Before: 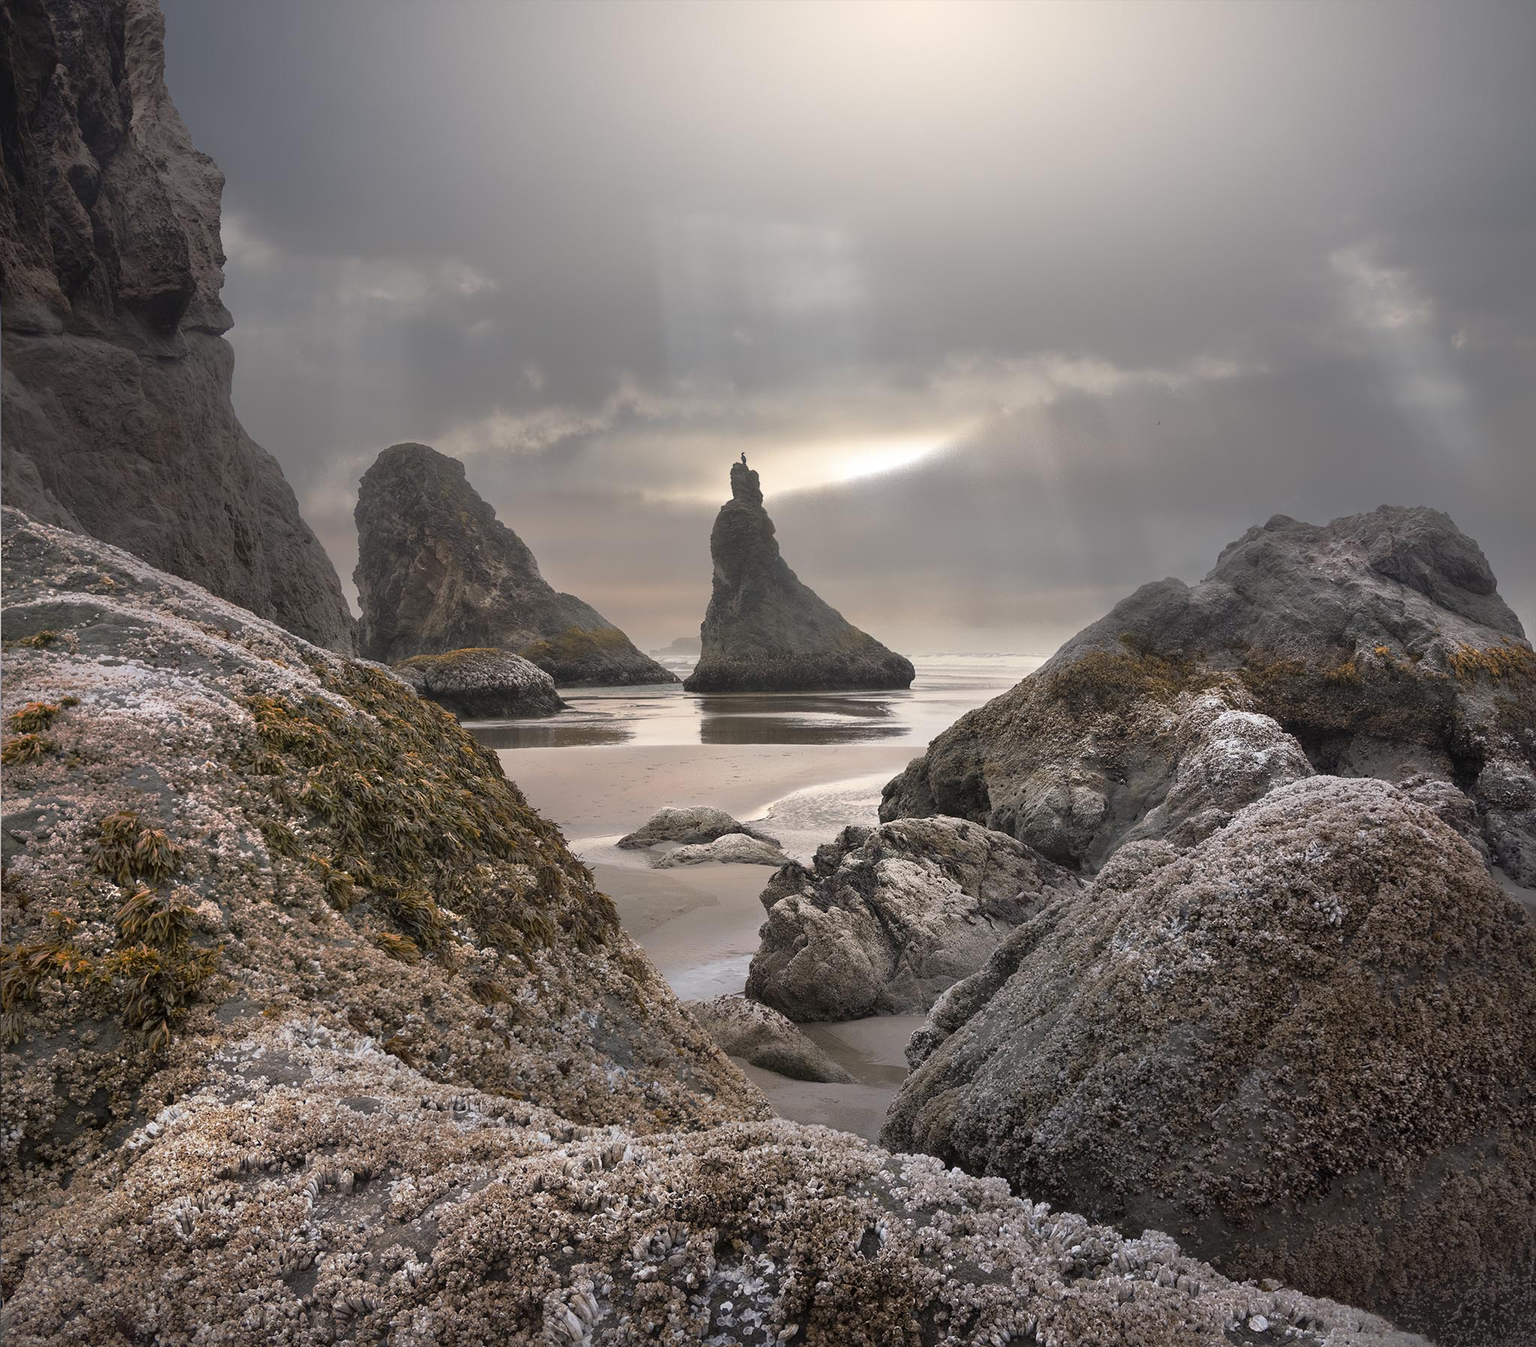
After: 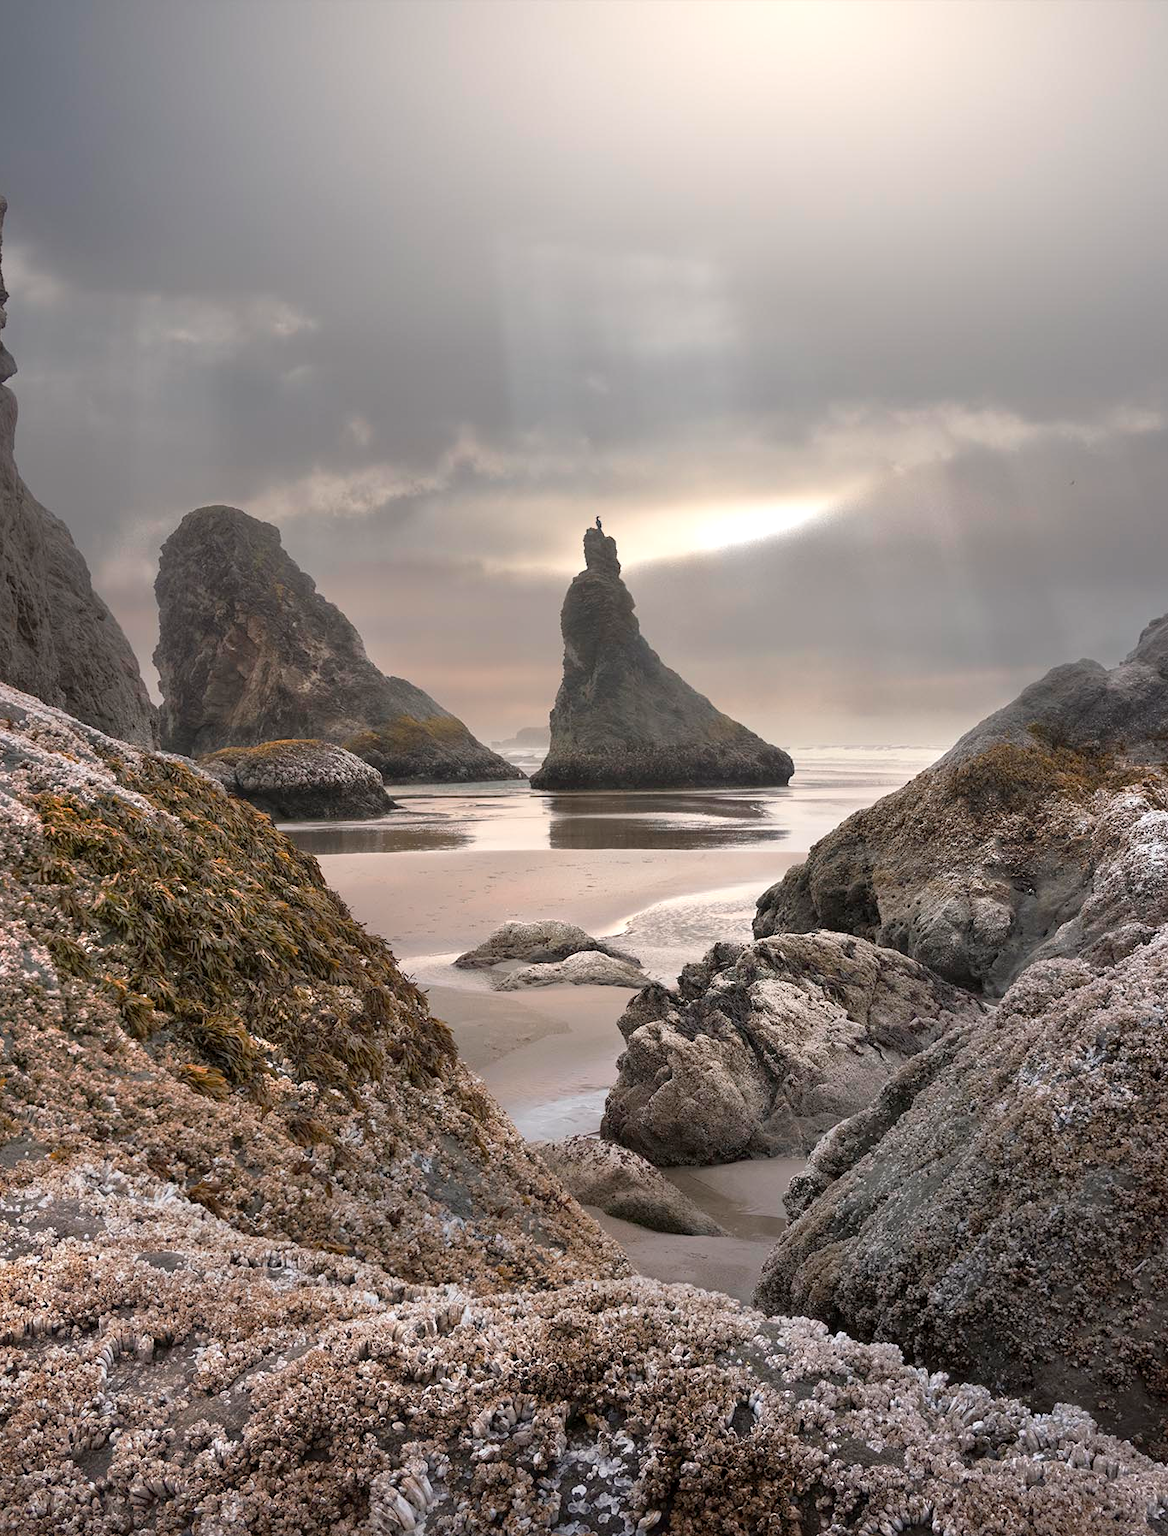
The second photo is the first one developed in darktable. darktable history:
exposure: black level correction 0.001, exposure 0.191 EV, compensate highlight preservation false
crop and rotate: left 14.292%, right 19.041%
